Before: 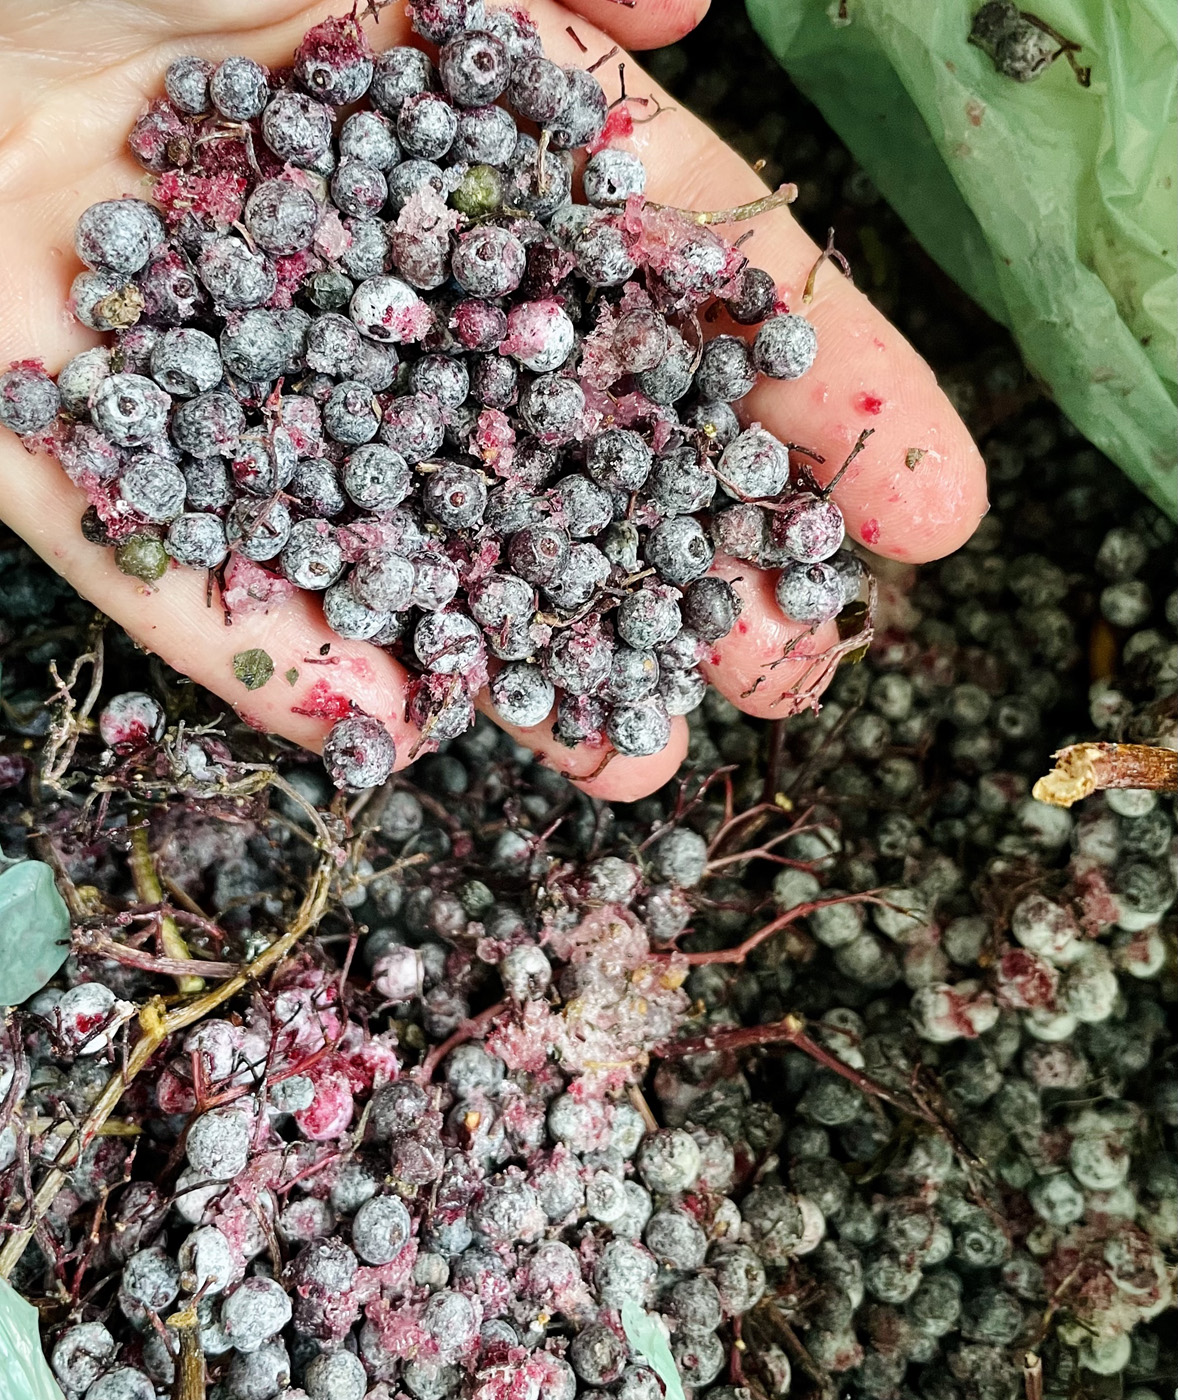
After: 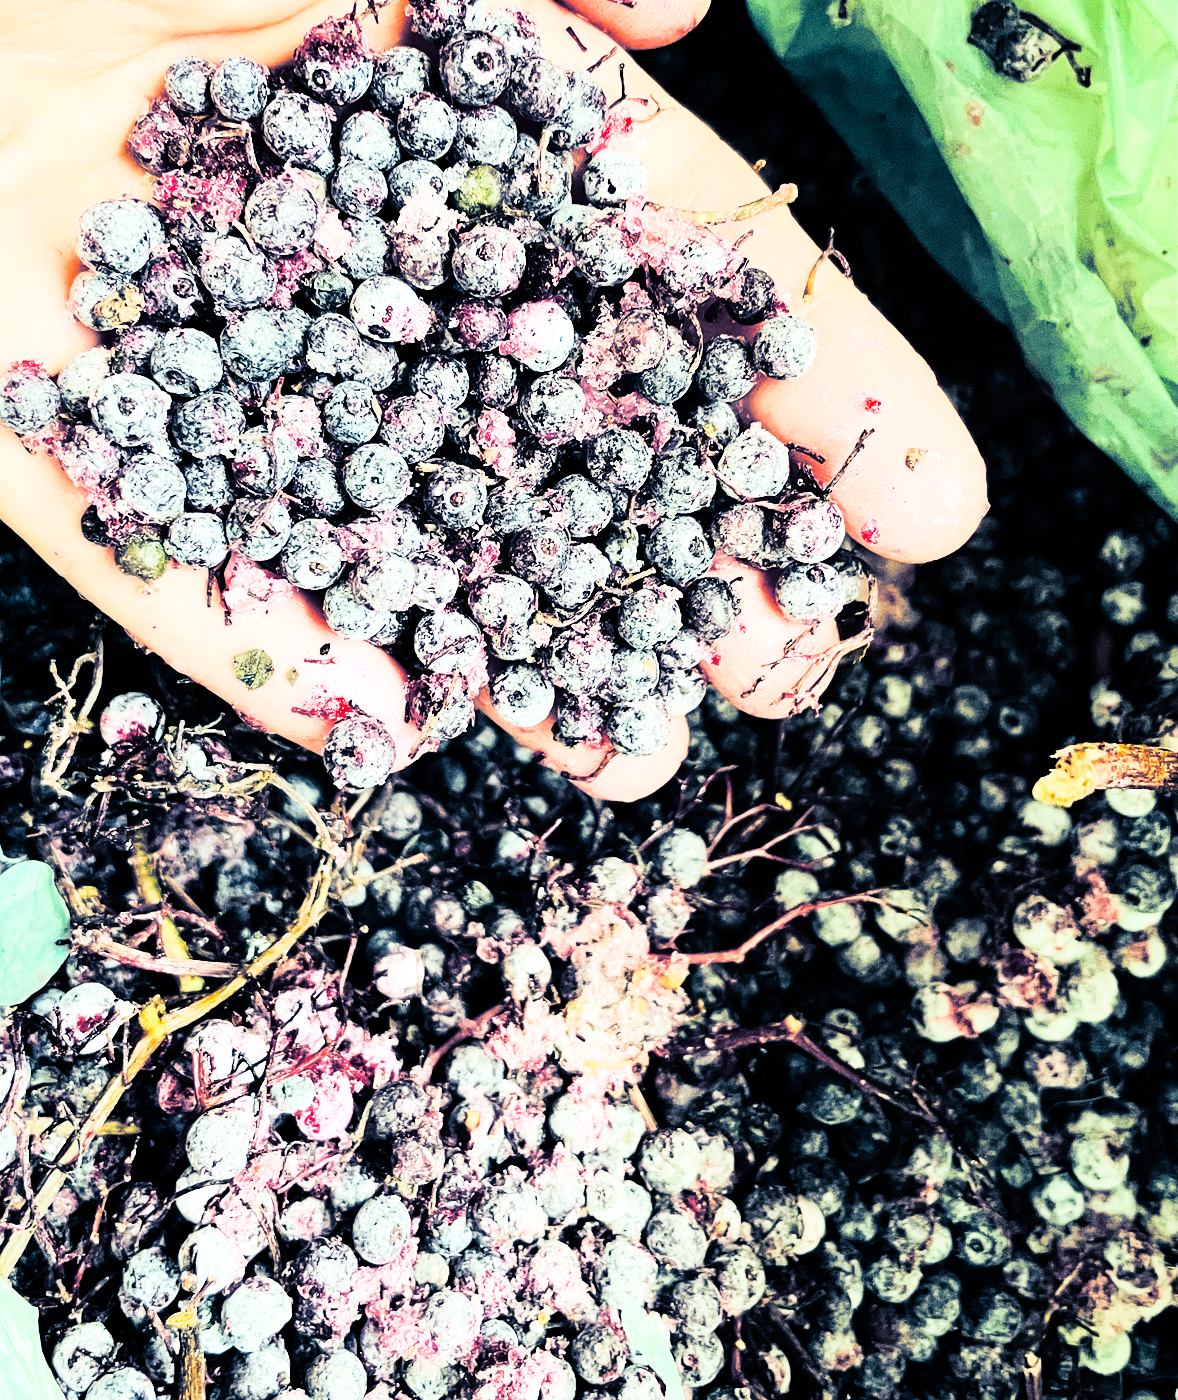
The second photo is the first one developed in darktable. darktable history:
split-toning: shadows › hue 226.8°, shadows › saturation 0.84
rgb curve: curves: ch0 [(0, 0) (0.21, 0.15) (0.24, 0.21) (0.5, 0.75) (0.75, 0.96) (0.89, 0.99) (1, 1)]; ch1 [(0, 0.02) (0.21, 0.13) (0.25, 0.2) (0.5, 0.67) (0.75, 0.9) (0.89, 0.97) (1, 1)]; ch2 [(0, 0.02) (0.21, 0.13) (0.25, 0.2) (0.5, 0.67) (0.75, 0.9) (0.89, 0.97) (1, 1)], compensate middle gray true
